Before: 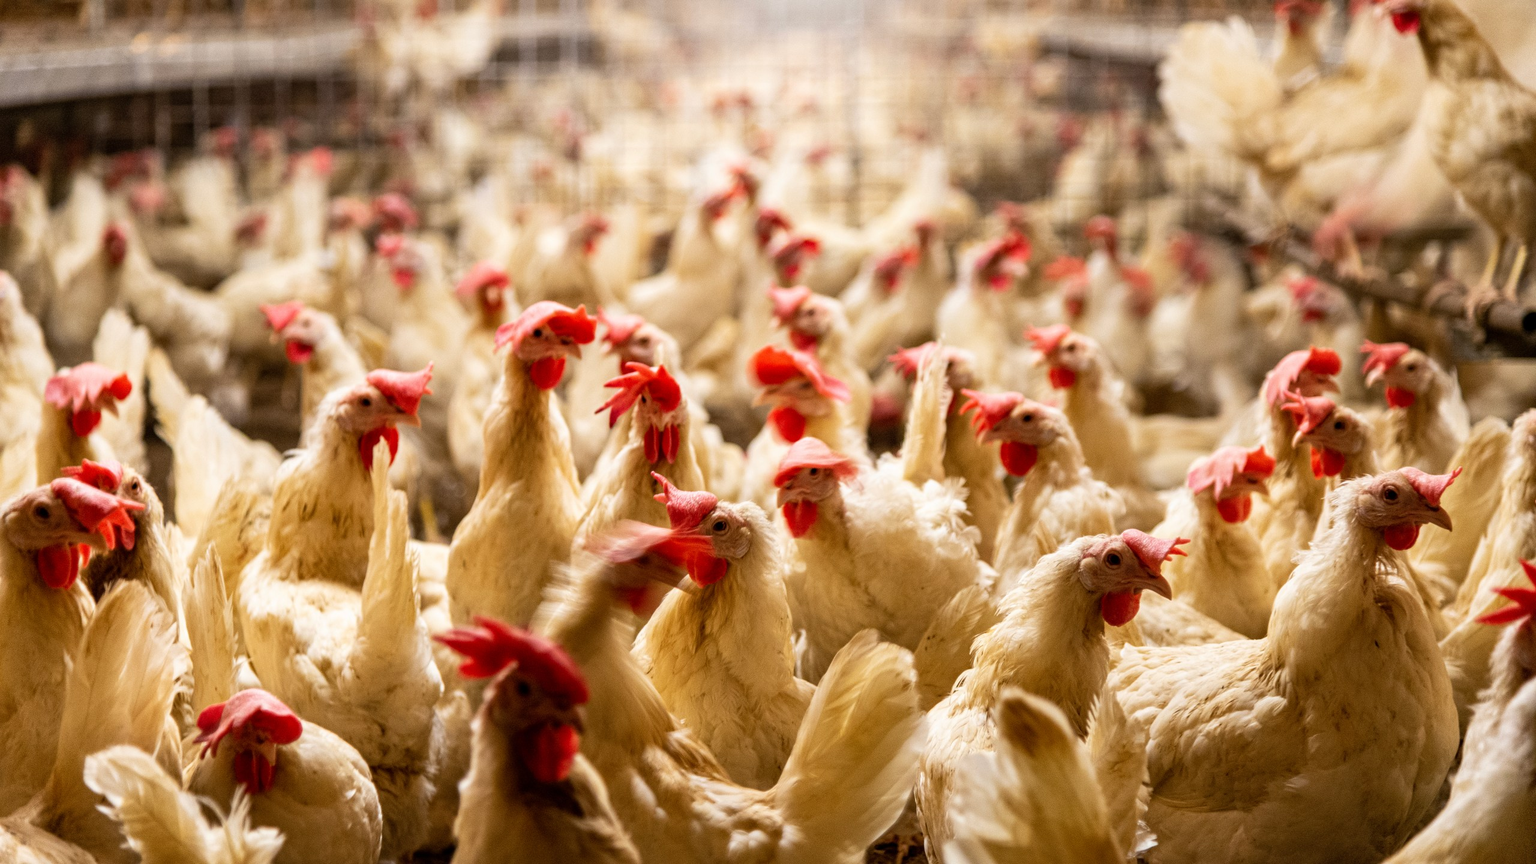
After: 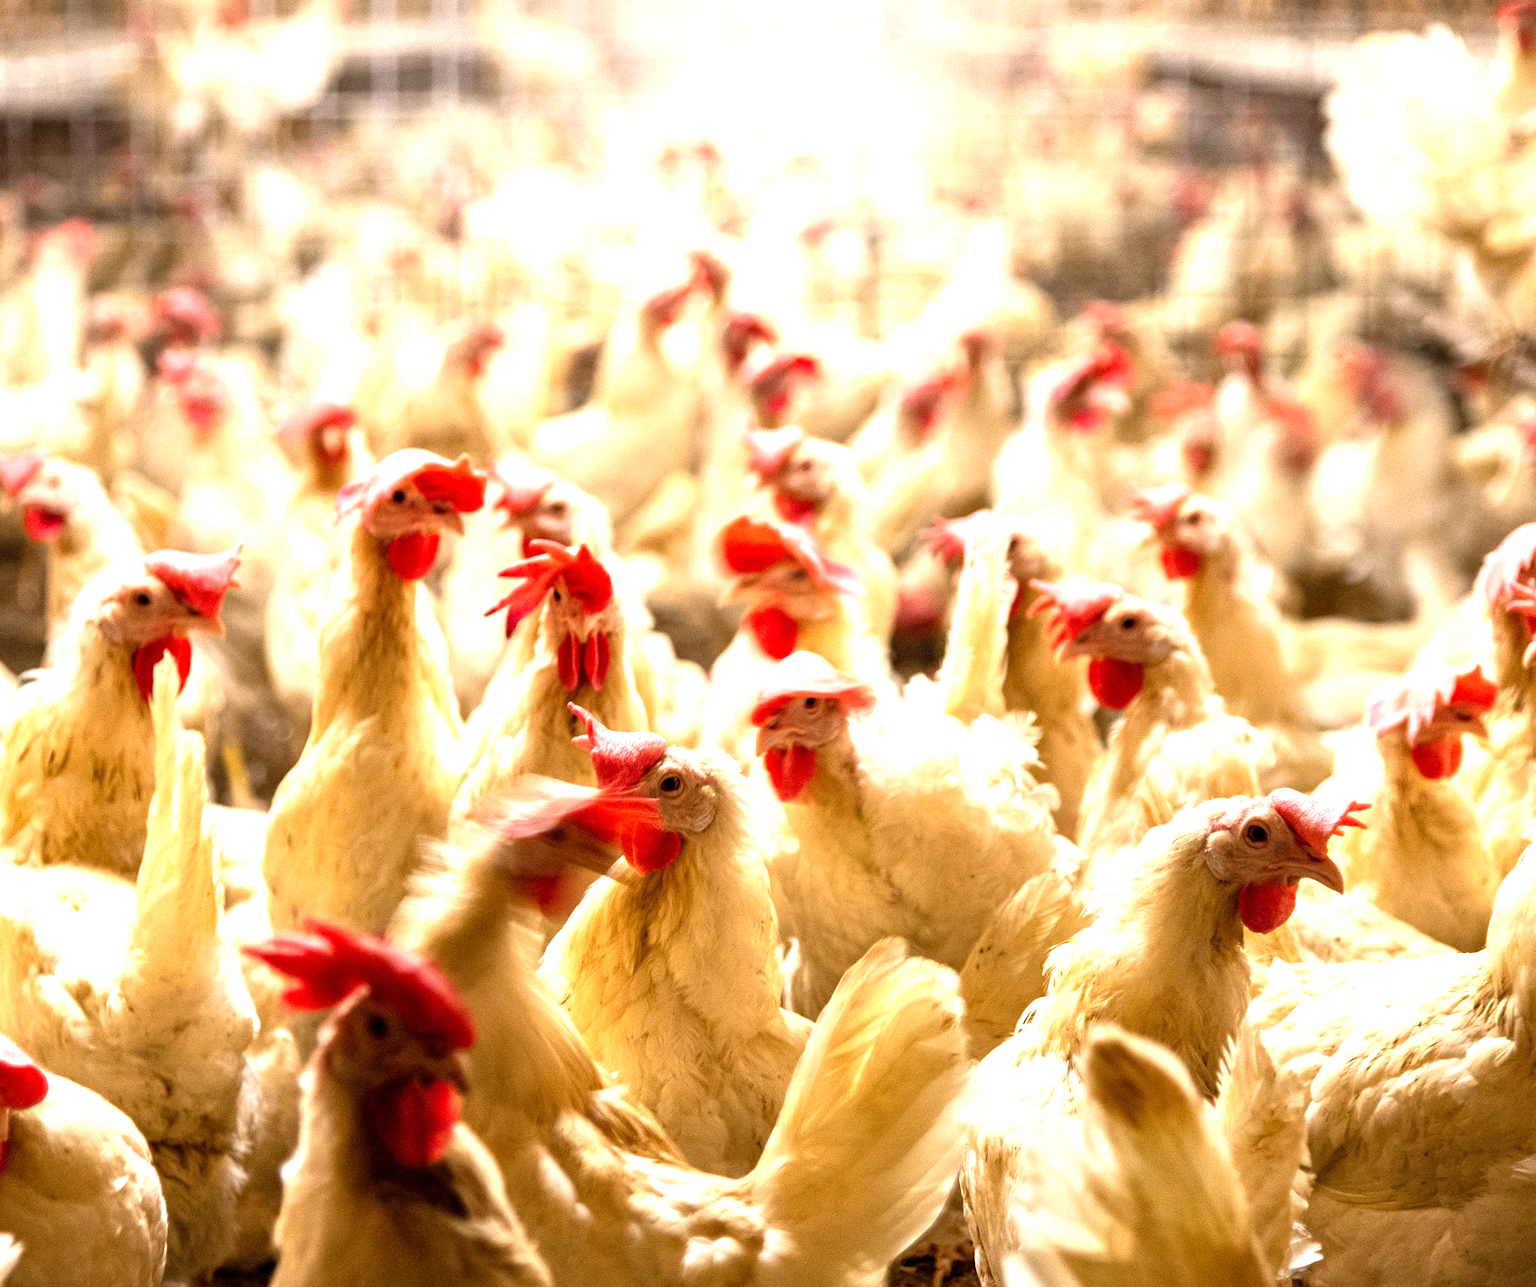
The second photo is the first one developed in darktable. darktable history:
exposure: exposure 1 EV, compensate highlight preservation false
crop and rotate: left 17.58%, right 15.295%
